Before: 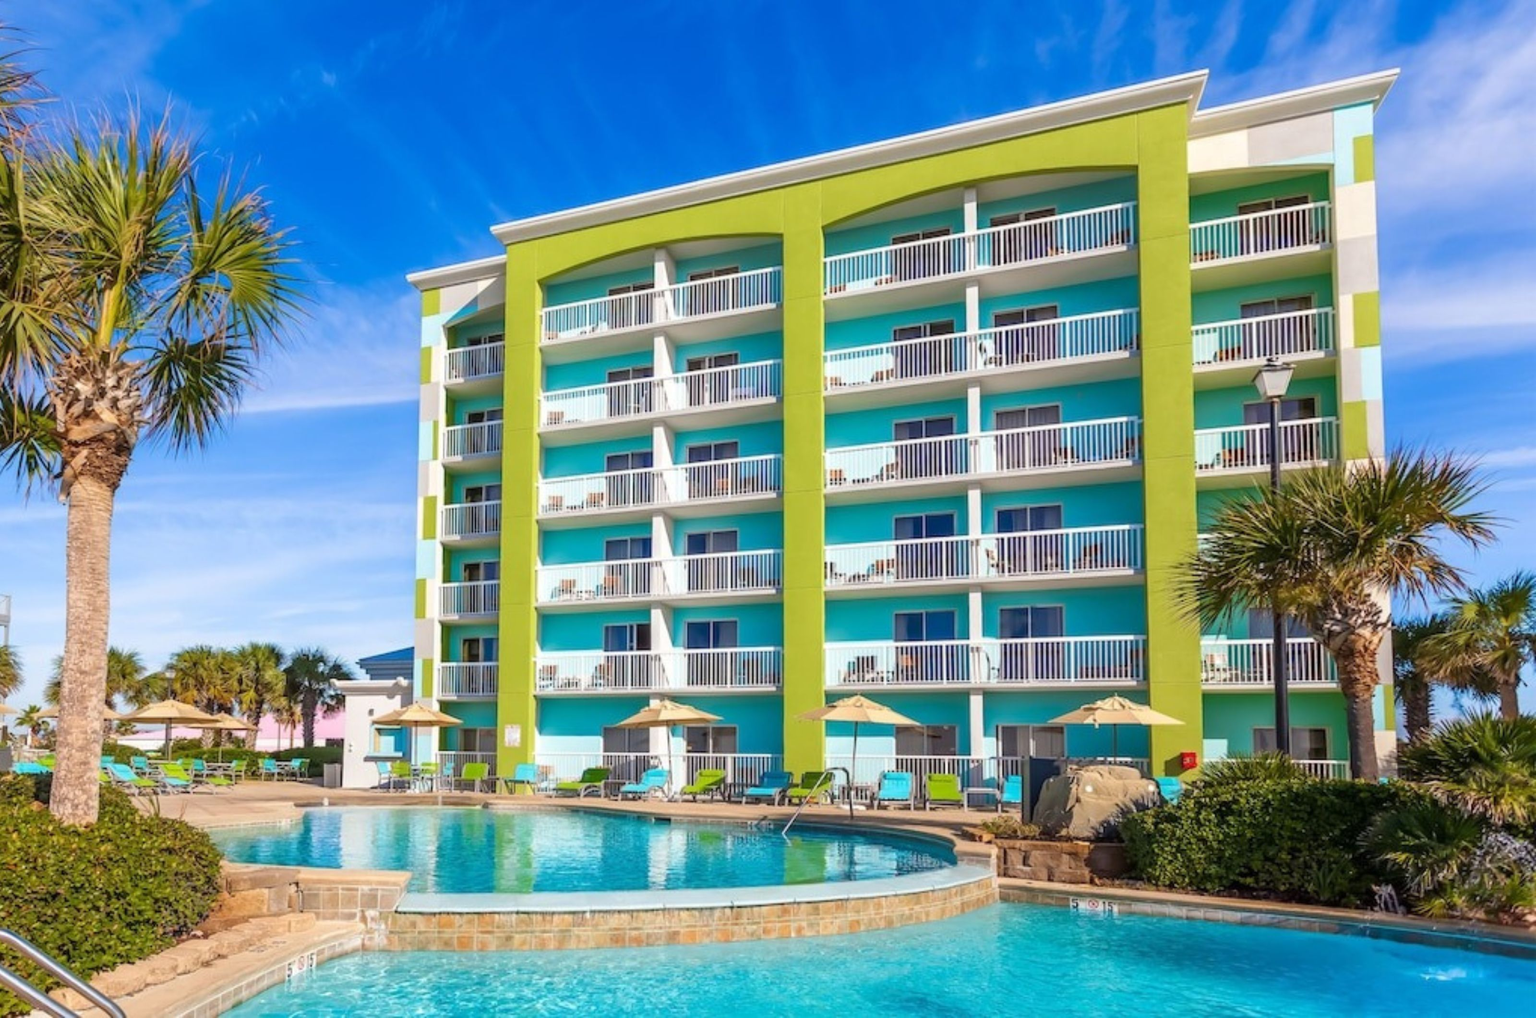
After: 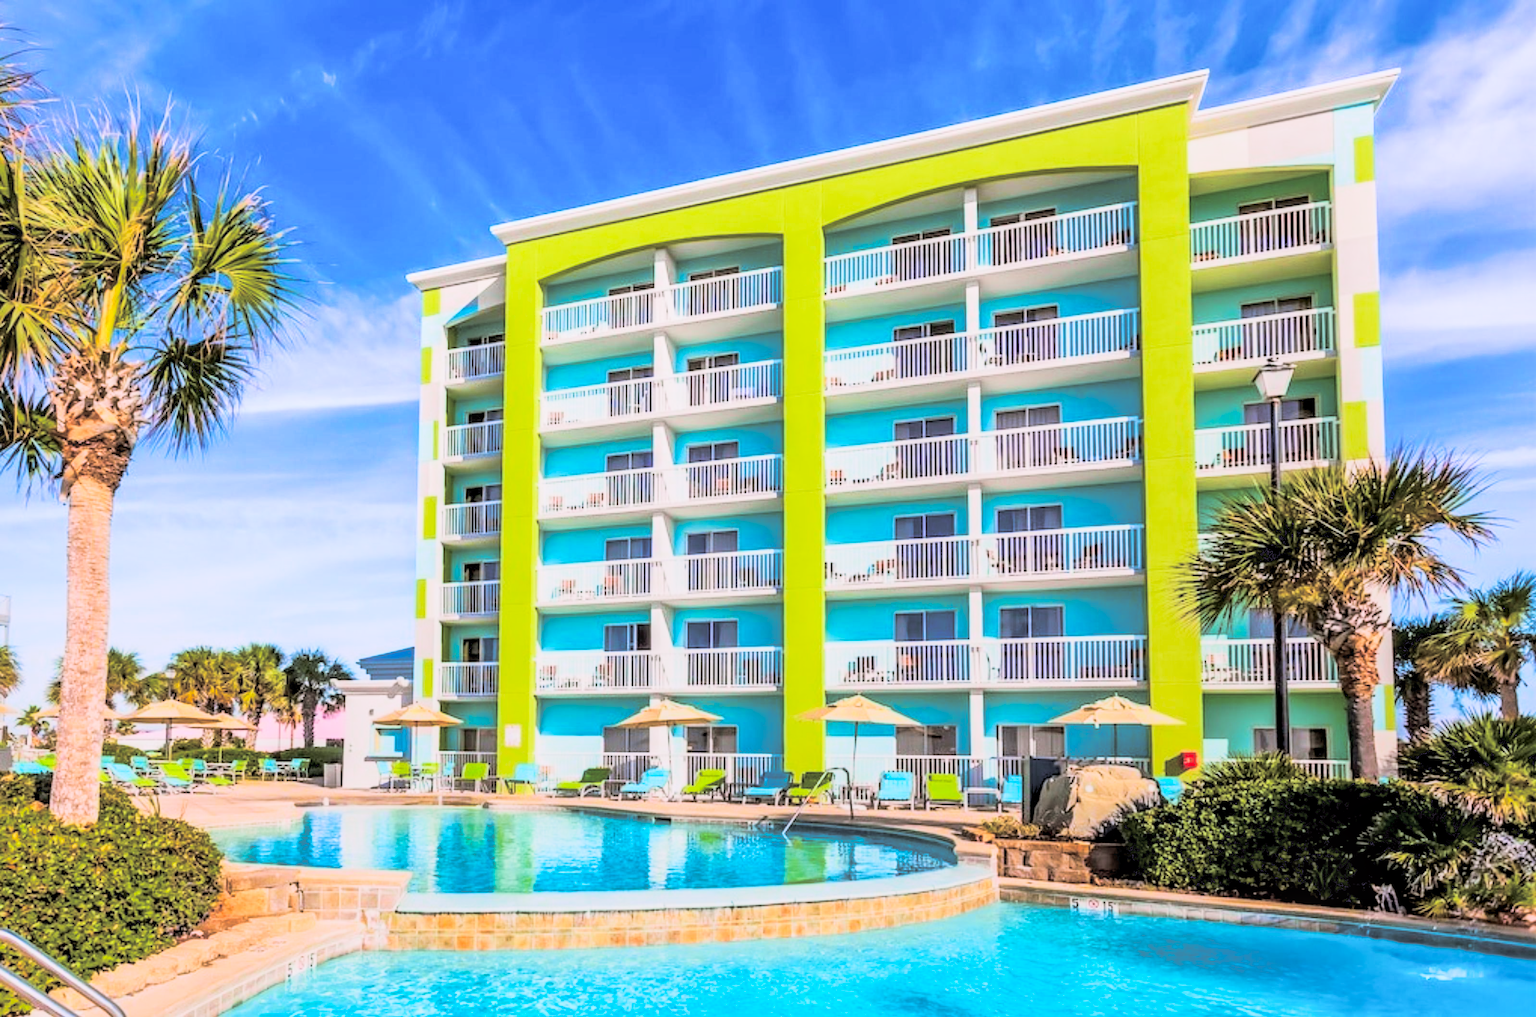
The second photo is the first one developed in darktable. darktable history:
shadows and highlights: on, module defaults
local contrast: on, module defaults
tone curve: curves: ch0 [(0, 0.001) (0.139, 0.096) (0.311, 0.278) (0.495, 0.531) (0.718, 0.816) (0.841, 0.909) (1, 0.967)]; ch1 [(0, 0) (0.272, 0.249) (0.388, 0.385) (0.469, 0.456) (0.495, 0.497) (0.538, 0.554) (0.578, 0.605) (0.707, 0.778) (1, 1)]; ch2 [(0, 0) (0.125, 0.089) (0.353, 0.329) (0.443, 0.408) (0.502, 0.499) (0.557, 0.542) (0.608, 0.635) (1, 1)], color space Lab, independent channels, preserve colors none
filmic rgb: black relative exposure -7.65 EV, white relative exposure 4.56 EV, hardness 3.61
exposure: black level correction 0.011, exposure 1.088 EV, compensate exposure bias true, compensate highlight preservation false
split-toning: shadows › hue 46.8°, shadows › saturation 0.17, highlights › hue 316.8°, highlights › saturation 0.27, balance -51.82
